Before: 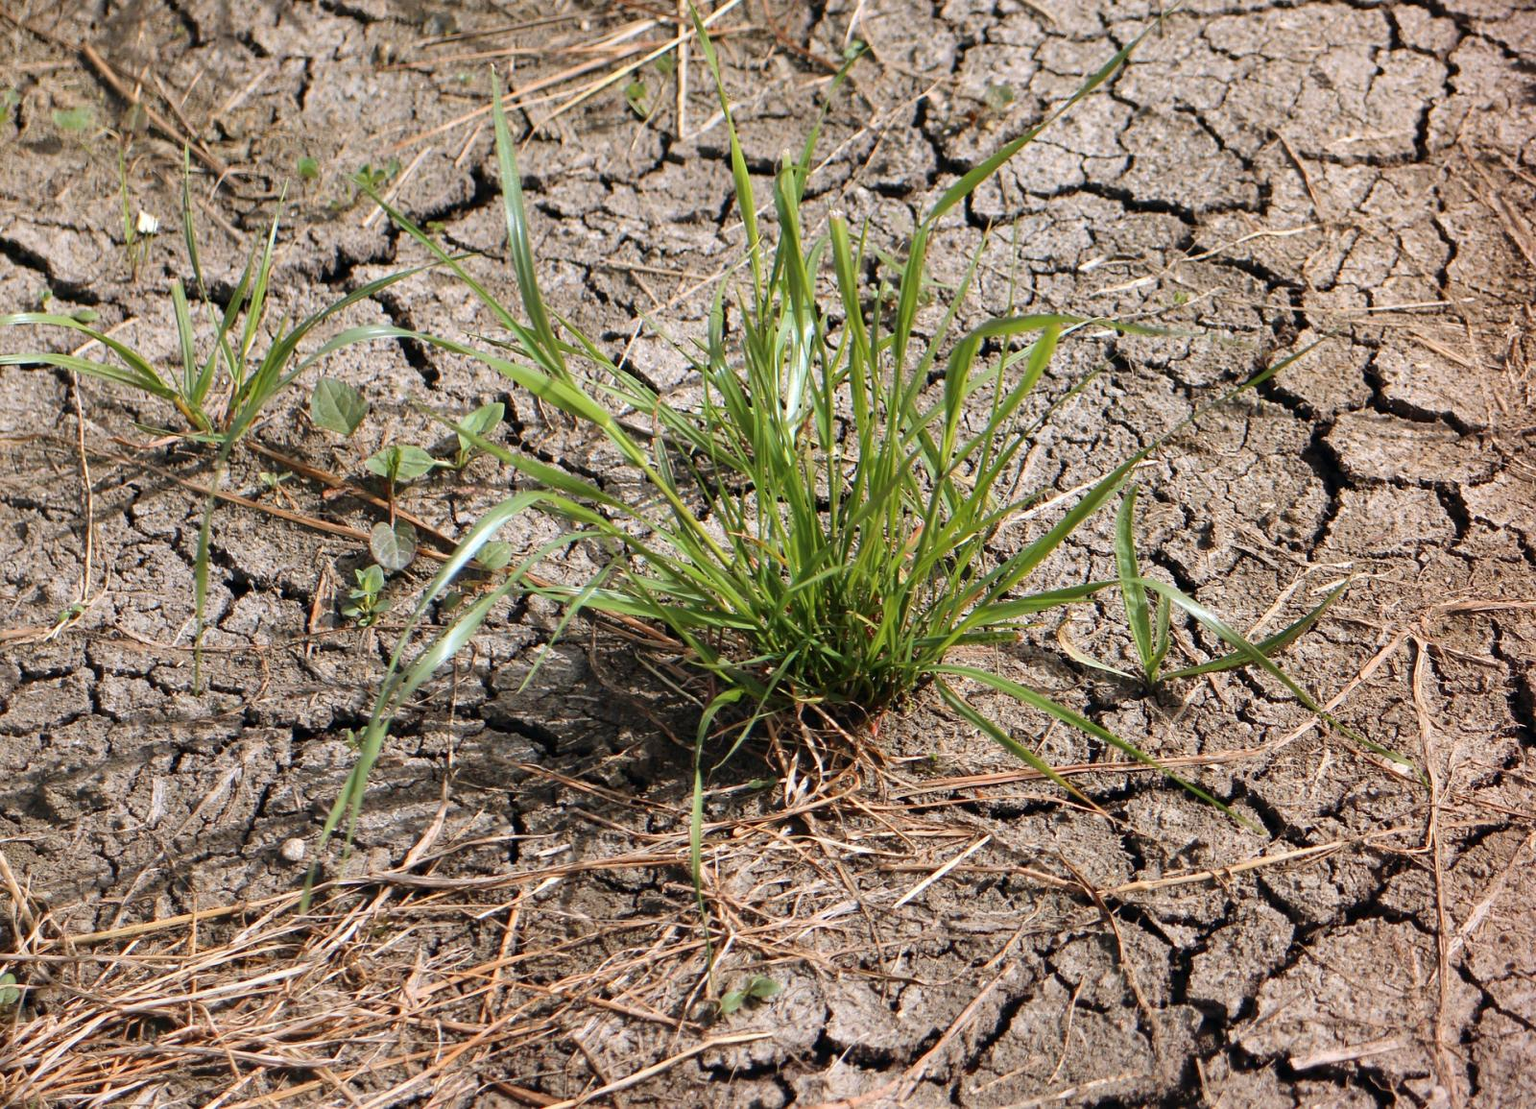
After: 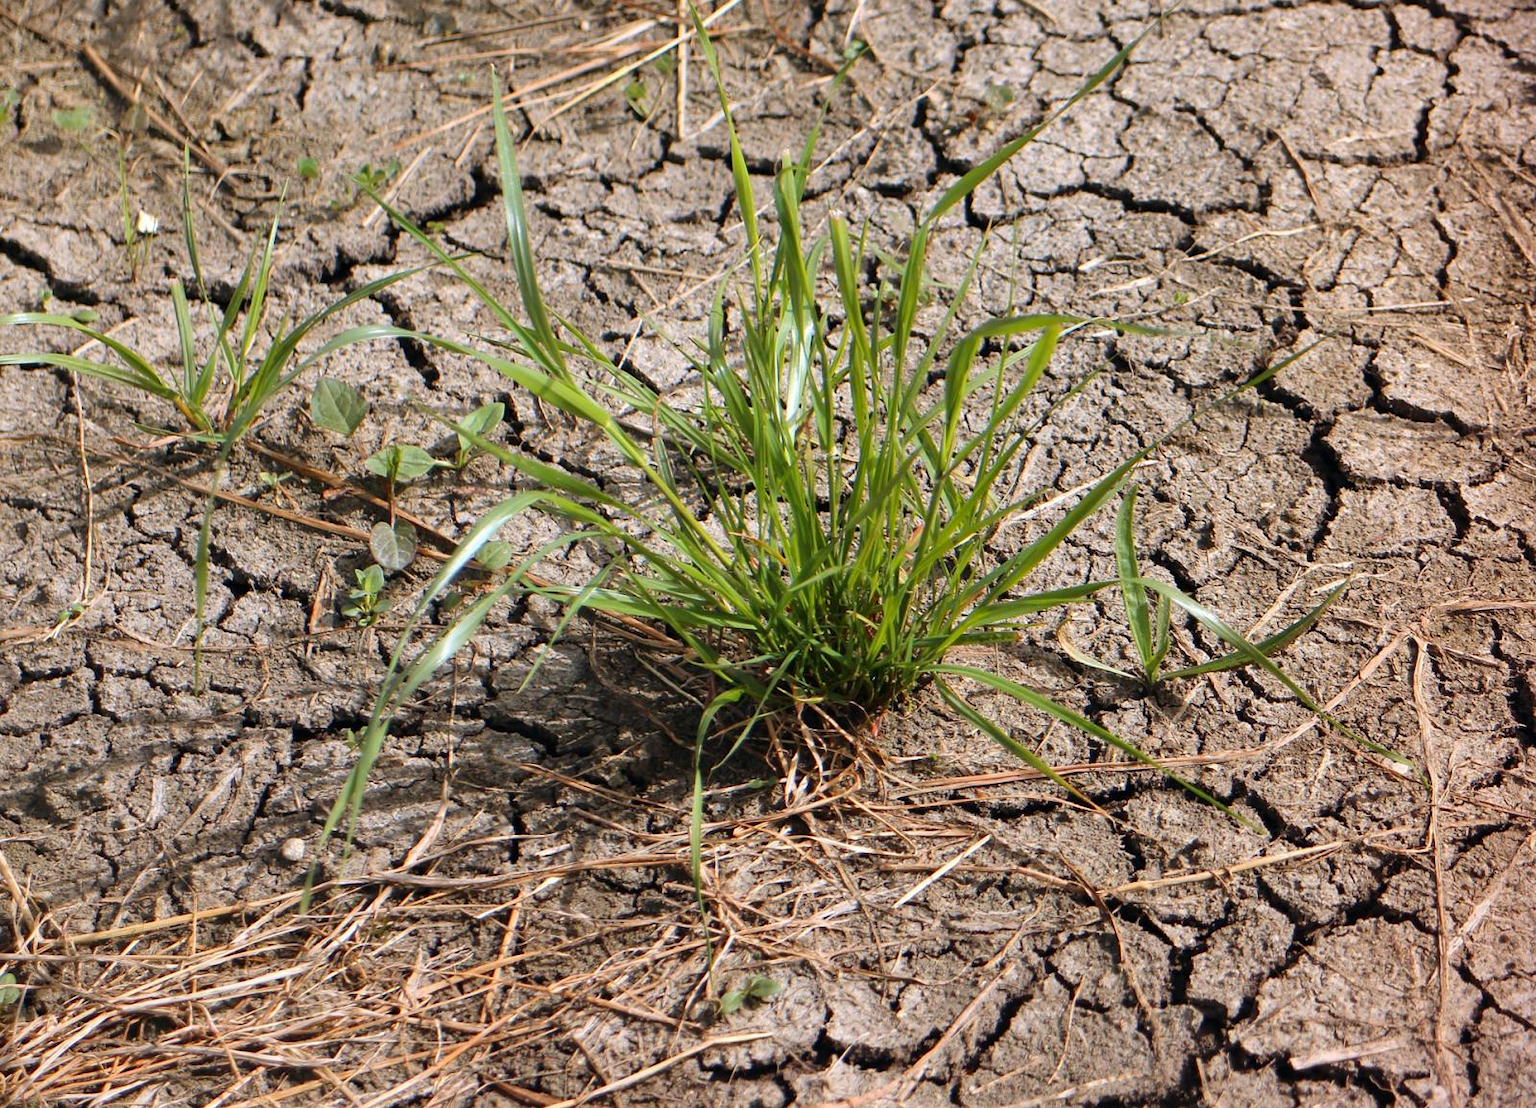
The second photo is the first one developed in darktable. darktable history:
color balance rgb: perceptual saturation grading › global saturation 0.8%, global vibrance 20%
